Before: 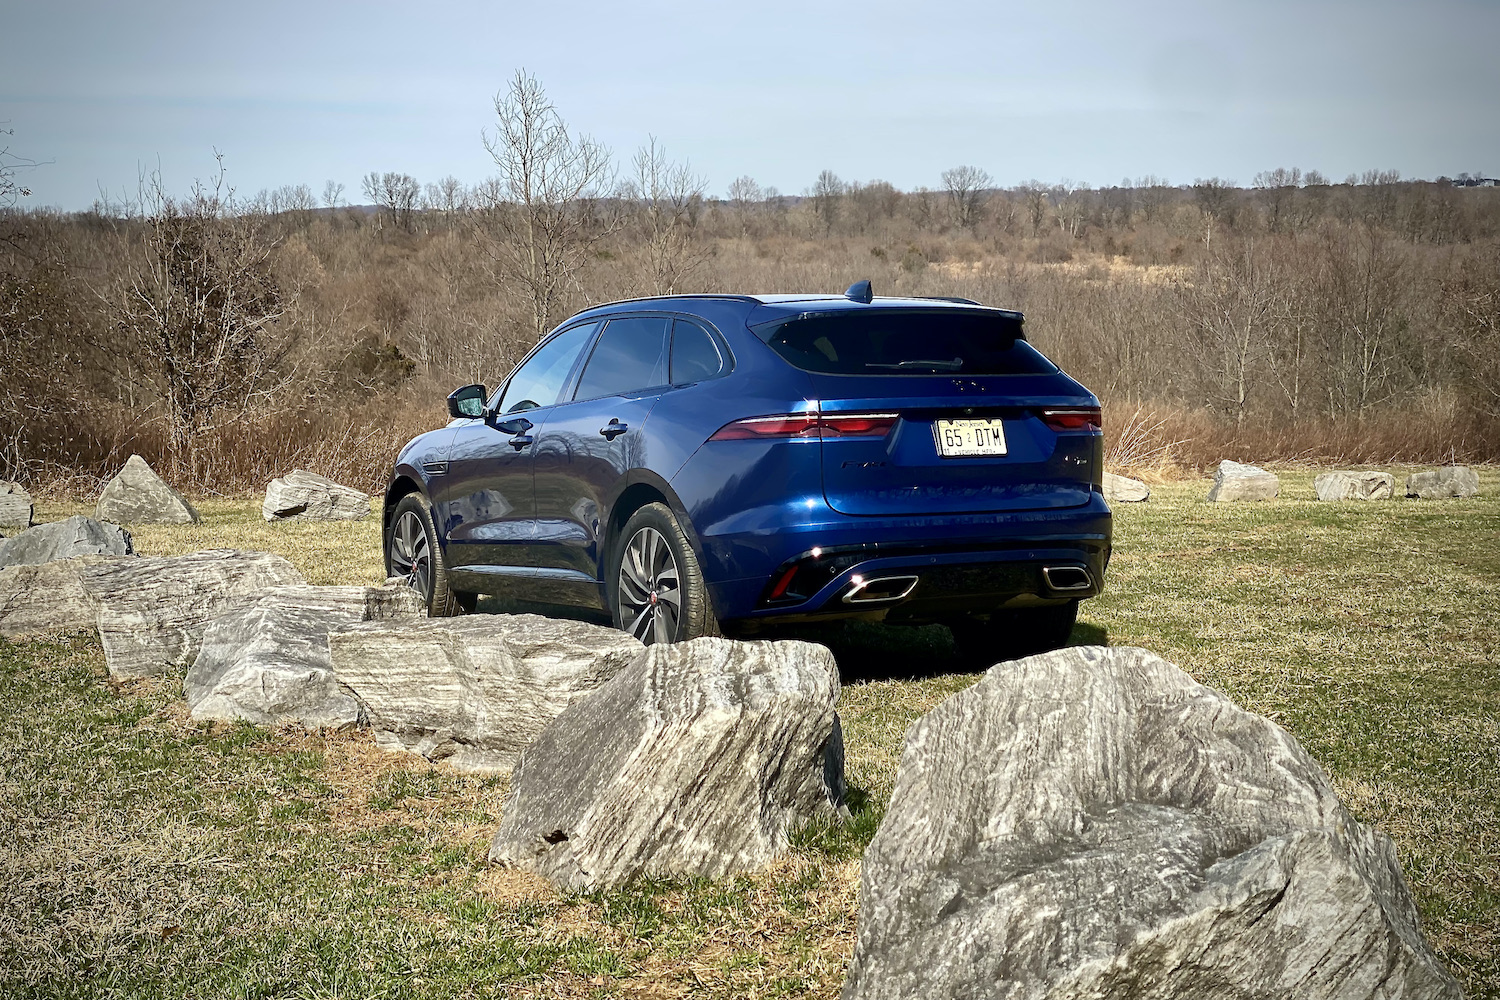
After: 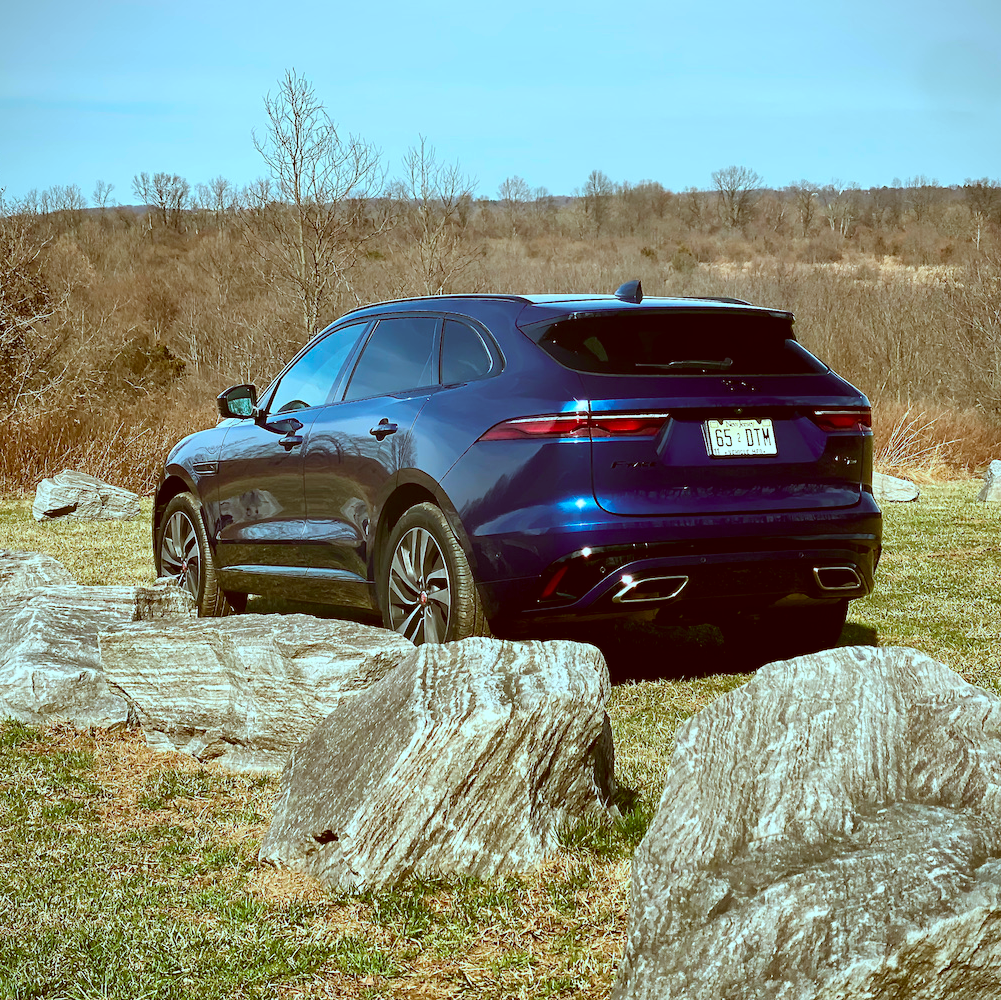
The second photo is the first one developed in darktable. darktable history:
crop: left 15.399%, right 17.854%
contrast brightness saturation: saturation 0.126
color correction: highlights a* -14.46, highlights b* -16.28, shadows a* 10.27, shadows b* 29.26
